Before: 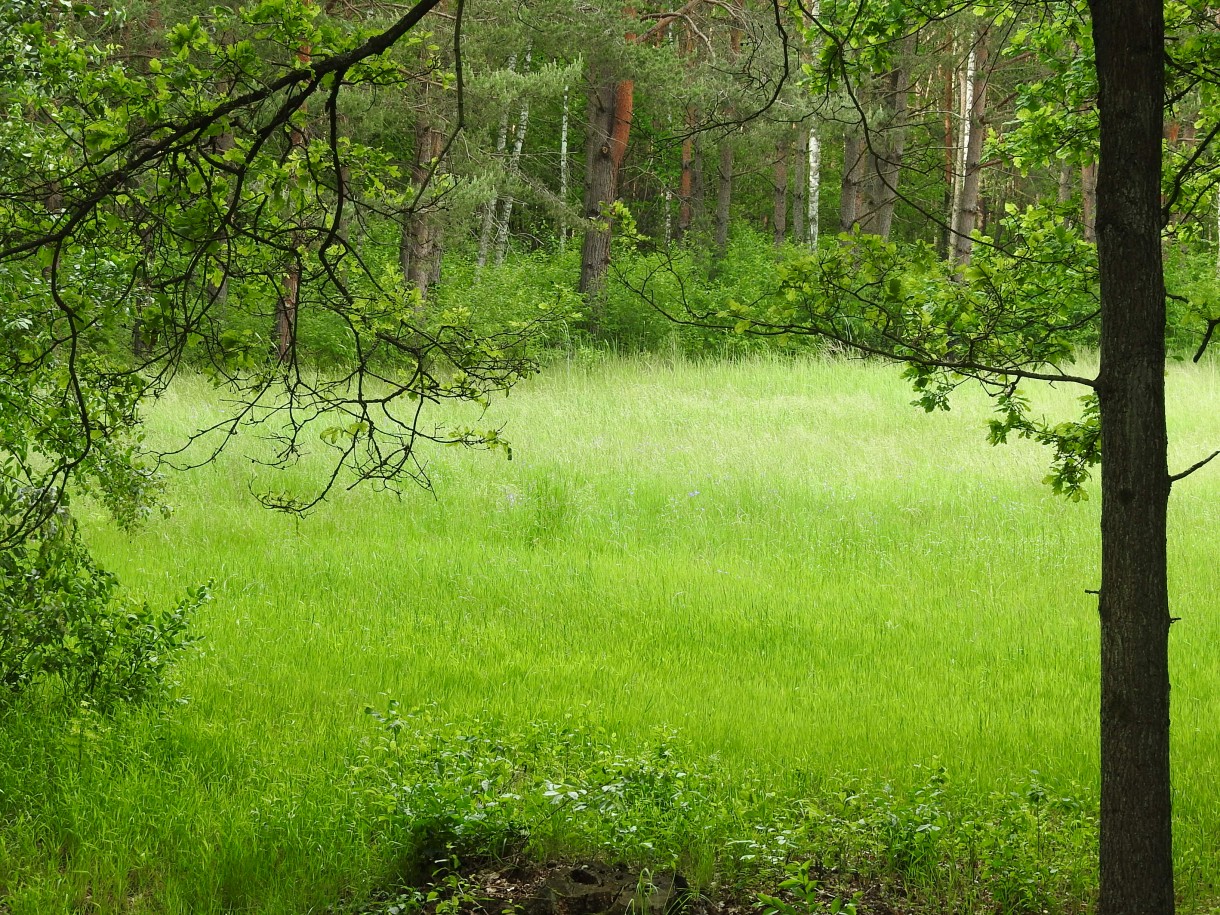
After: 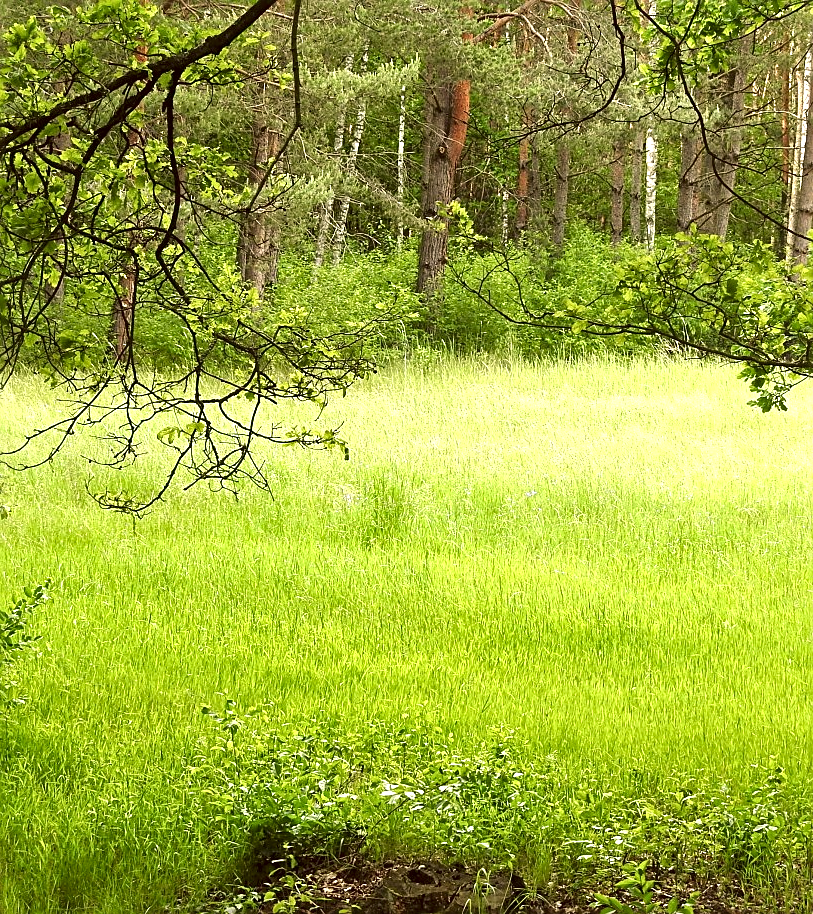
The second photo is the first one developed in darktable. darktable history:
sharpen: on, module defaults
crop and rotate: left 13.428%, right 19.884%
exposure: black level correction 0, exposure 0.688 EV, compensate highlight preservation false
color correction: highlights a* 6.79, highlights b* 8.31, shadows a* 6.36, shadows b* 6.99, saturation 0.921
local contrast: mode bilateral grid, contrast 26, coarseness 60, detail 152%, midtone range 0.2
